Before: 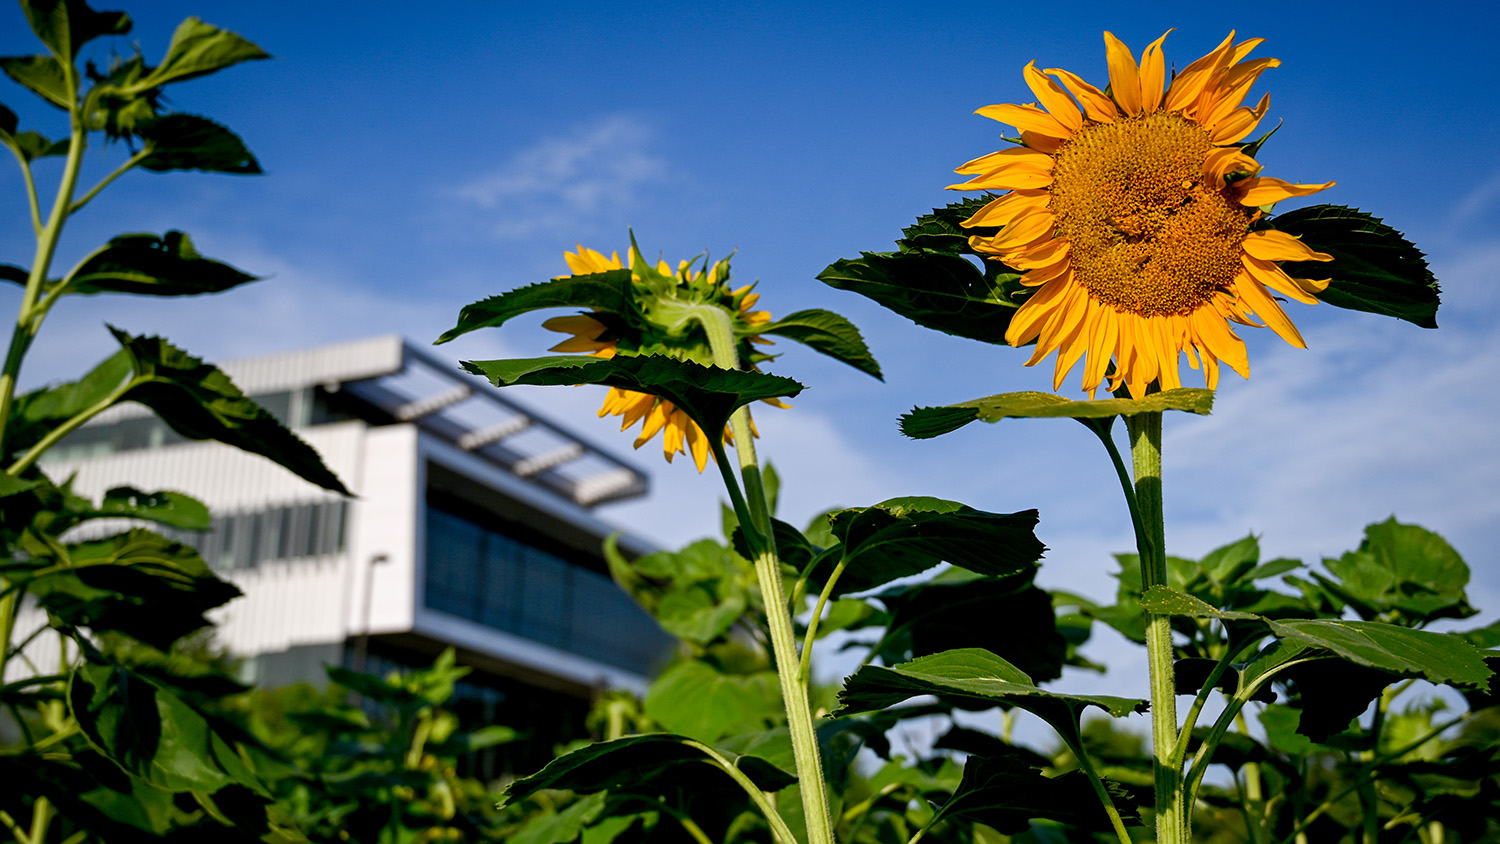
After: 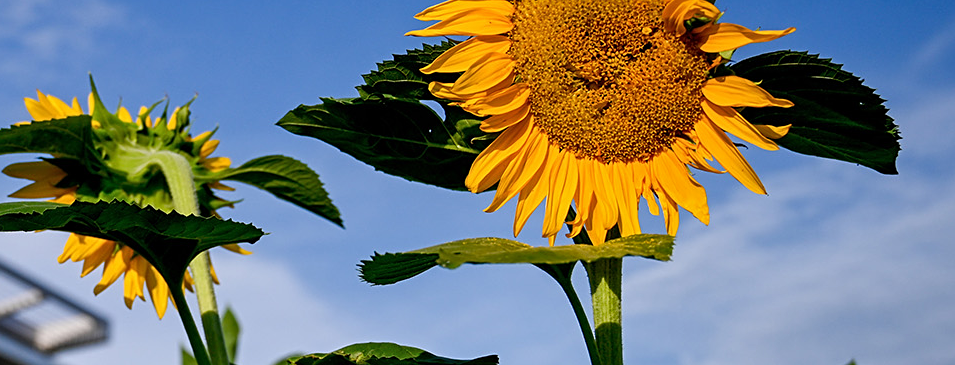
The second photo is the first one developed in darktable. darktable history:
shadows and highlights: shadows 60, highlights -60.23, soften with gaussian
sharpen: amount 0.2
crop: left 36.005%, top 18.293%, right 0.31%, bottom 38.444%
